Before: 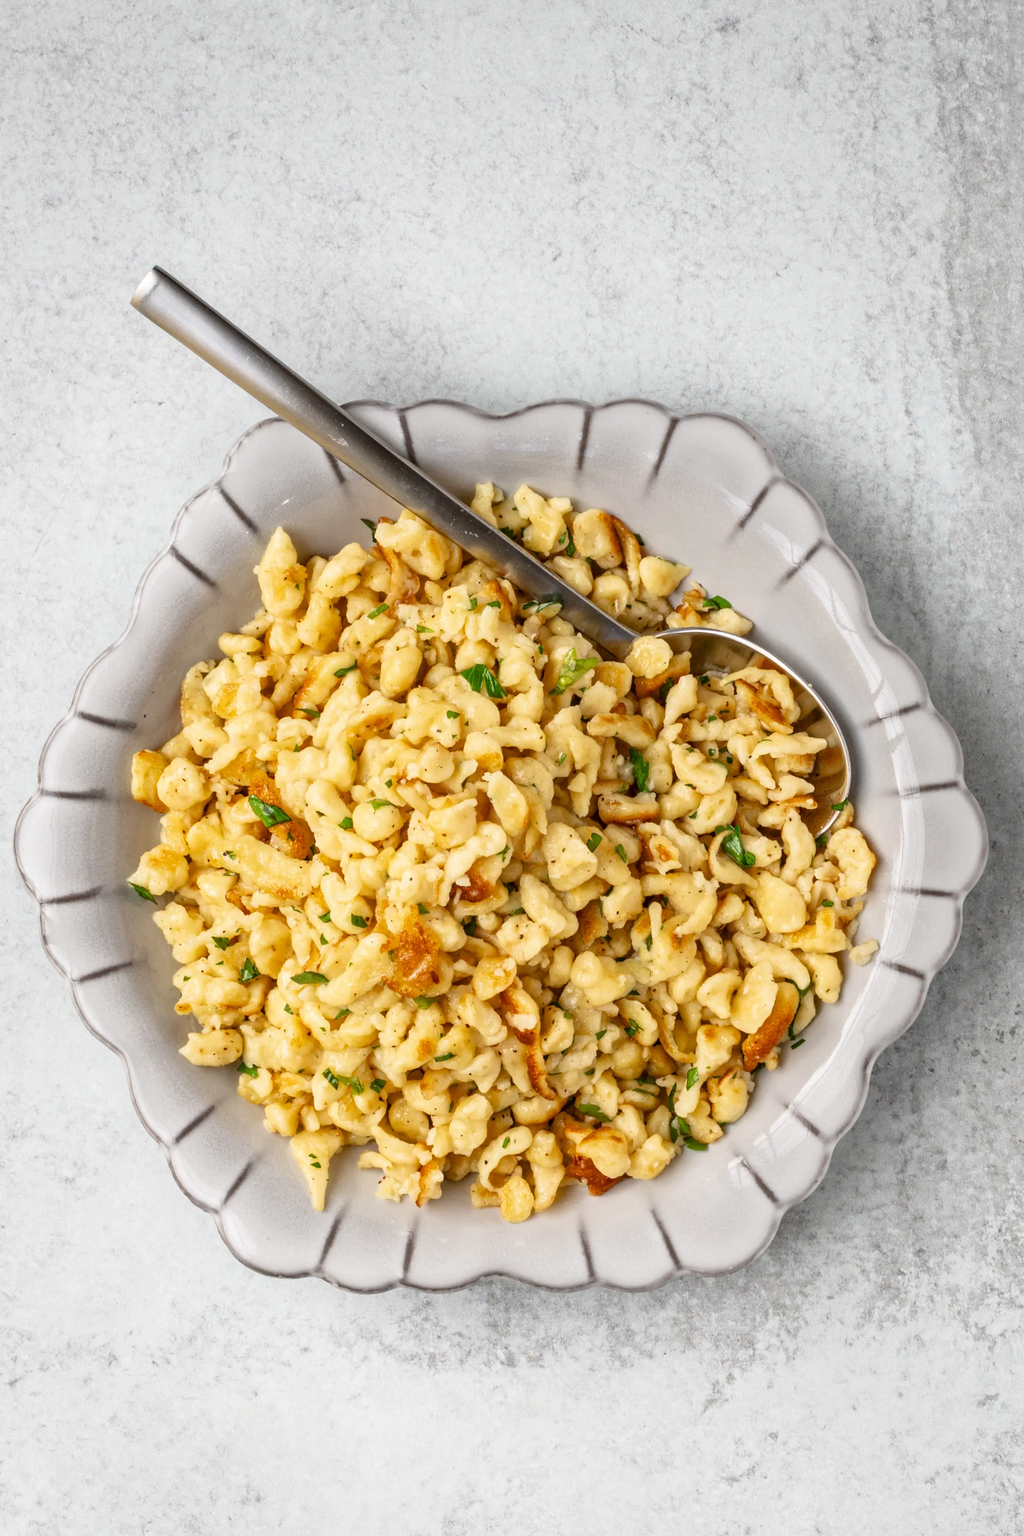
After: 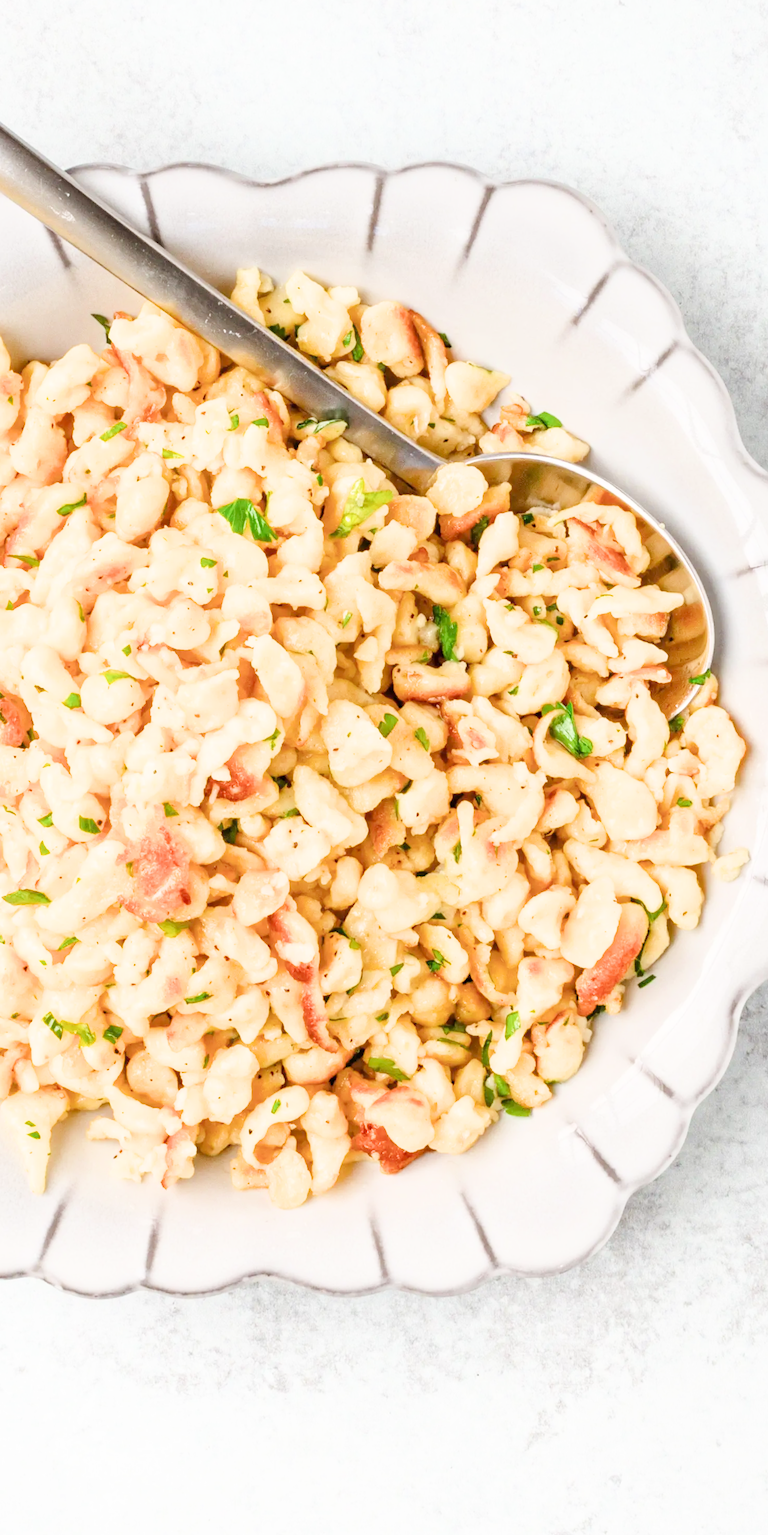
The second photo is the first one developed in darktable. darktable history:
filmic rgb: black relative exposure -6.68 EV, white relative exposure 4.56 EV, hardness 3.25
exposure: exposure 2 EV, compensate highlight preservation false
crop and rotate: left 28.256%, top 17.734%, right 12.656%, bottom 3.573%
